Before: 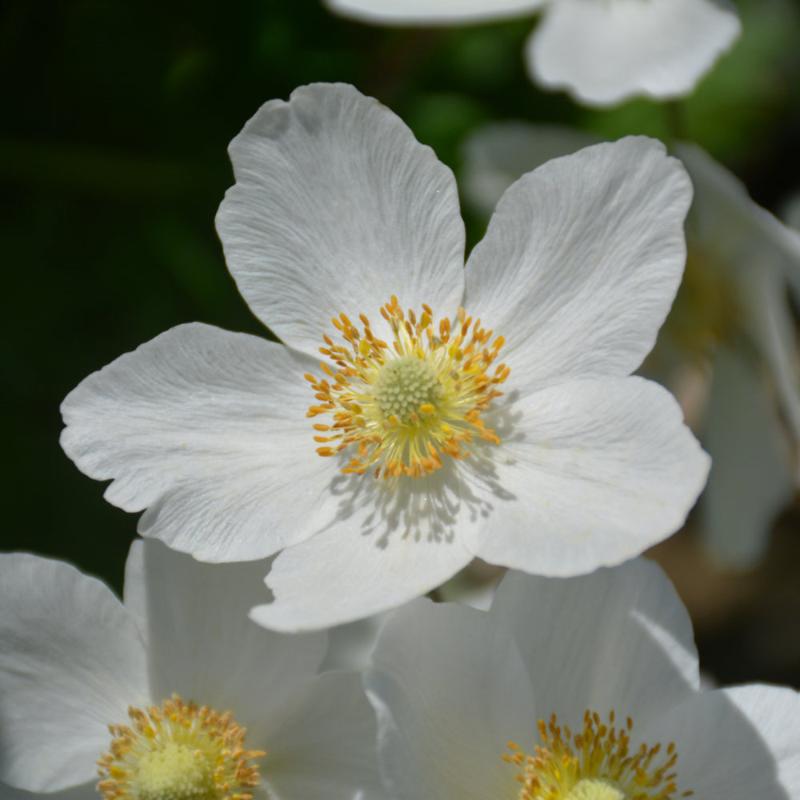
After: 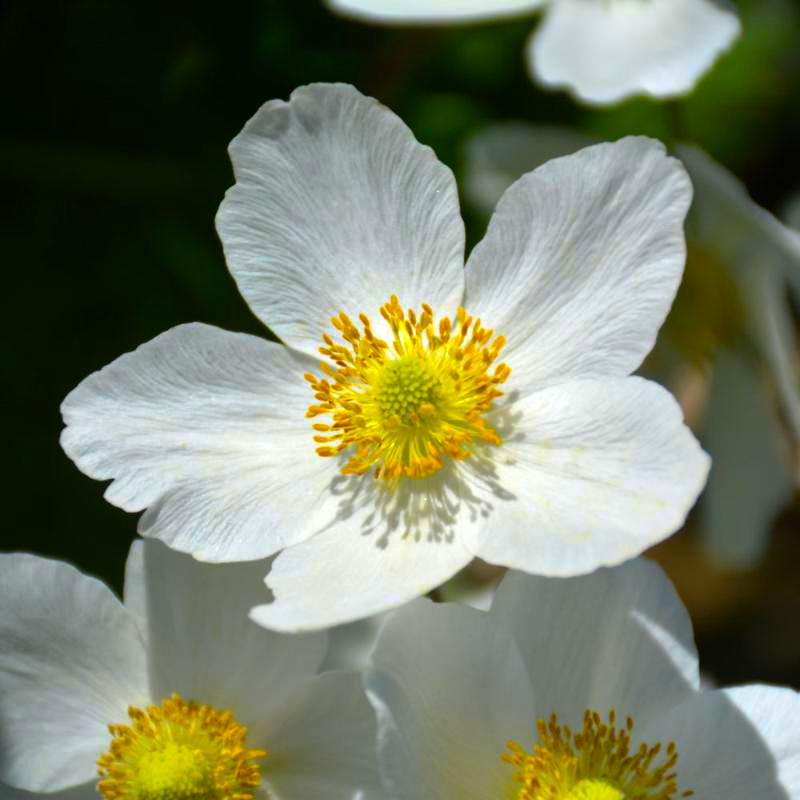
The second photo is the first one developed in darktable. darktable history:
color balance rgb: global offset › hue 171.24°, linear chroma grading › shadows -39.8%, linear chroma grading › highlights 39.845%, linear chroma grading › global chroma 45.293%, linear chroma grading › mid-tones -29.652%, perceptual saturation grading › global saturation 31.043%, perceptual brilliance grading › global brilliance 15.385%, perceptual brilliance grading › shadows -34.226%, global vibrance 20%
